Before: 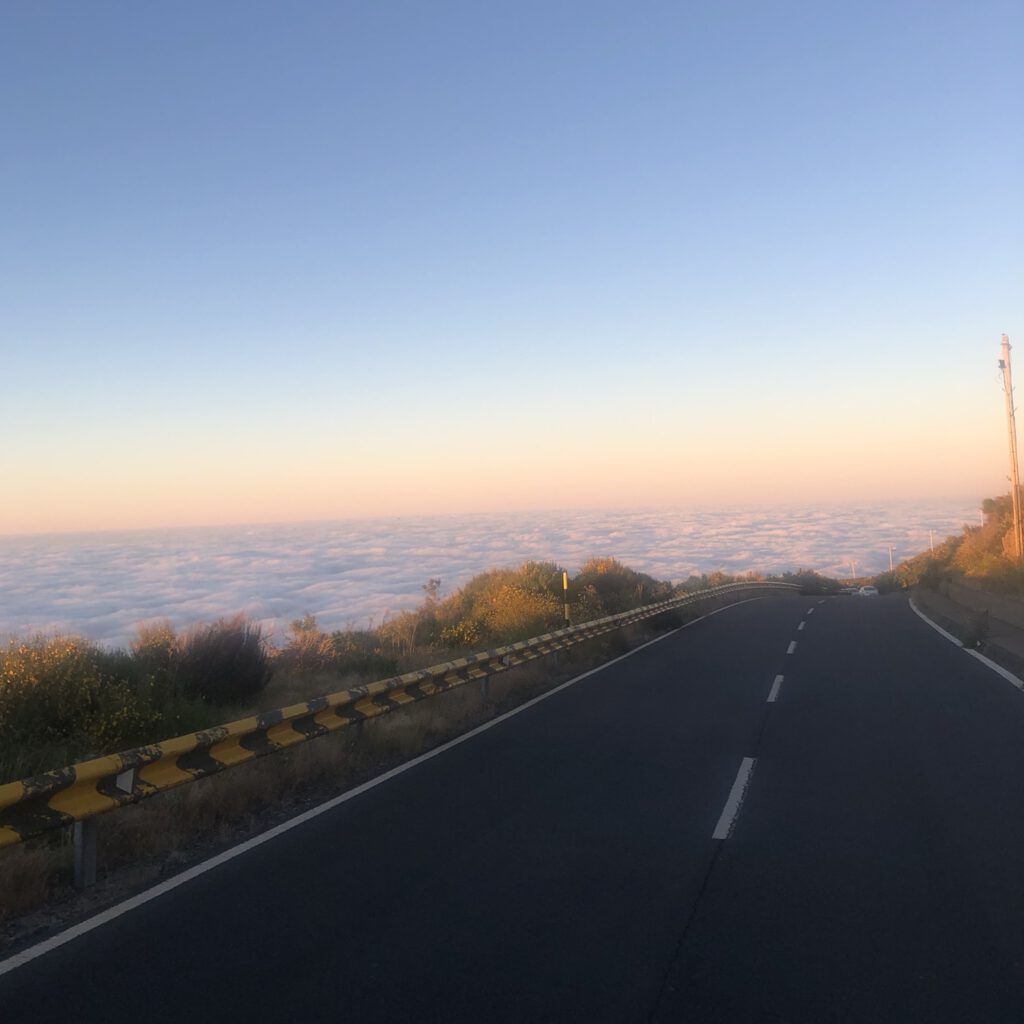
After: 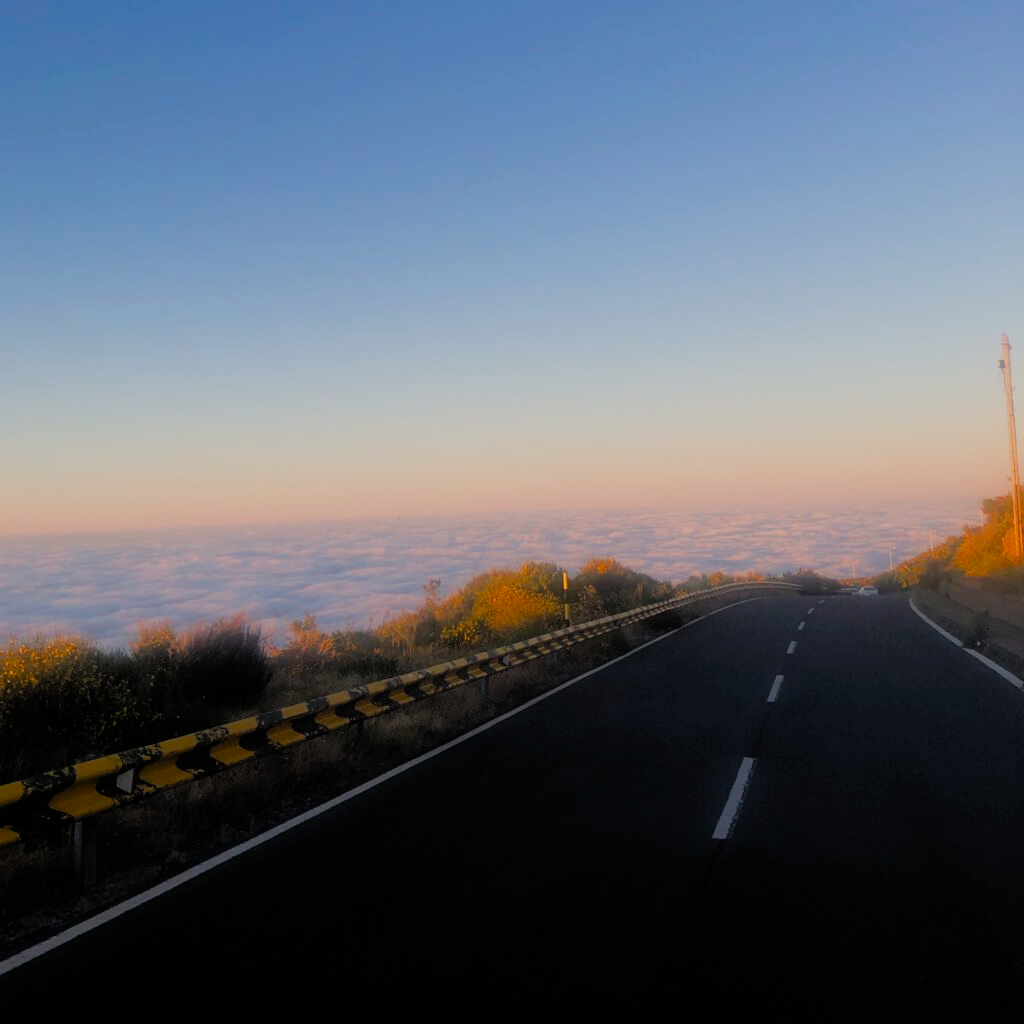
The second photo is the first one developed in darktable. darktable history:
exposure: exposure -0.041 EV, compensate highlight preservation false
filmic rgb: black relative exposure -4.4 EV, white relative exposure 5 EV, threshold 3 EV, hardness 2.23, latitude 40.06%, contrast 1.15, highlights saturation mix 10%, shadows ↔ highlights balance 1.04%, preserve chrominance RGB euclidean norm (legacy), color science v4 (2020), enable highlight reconstruction true
